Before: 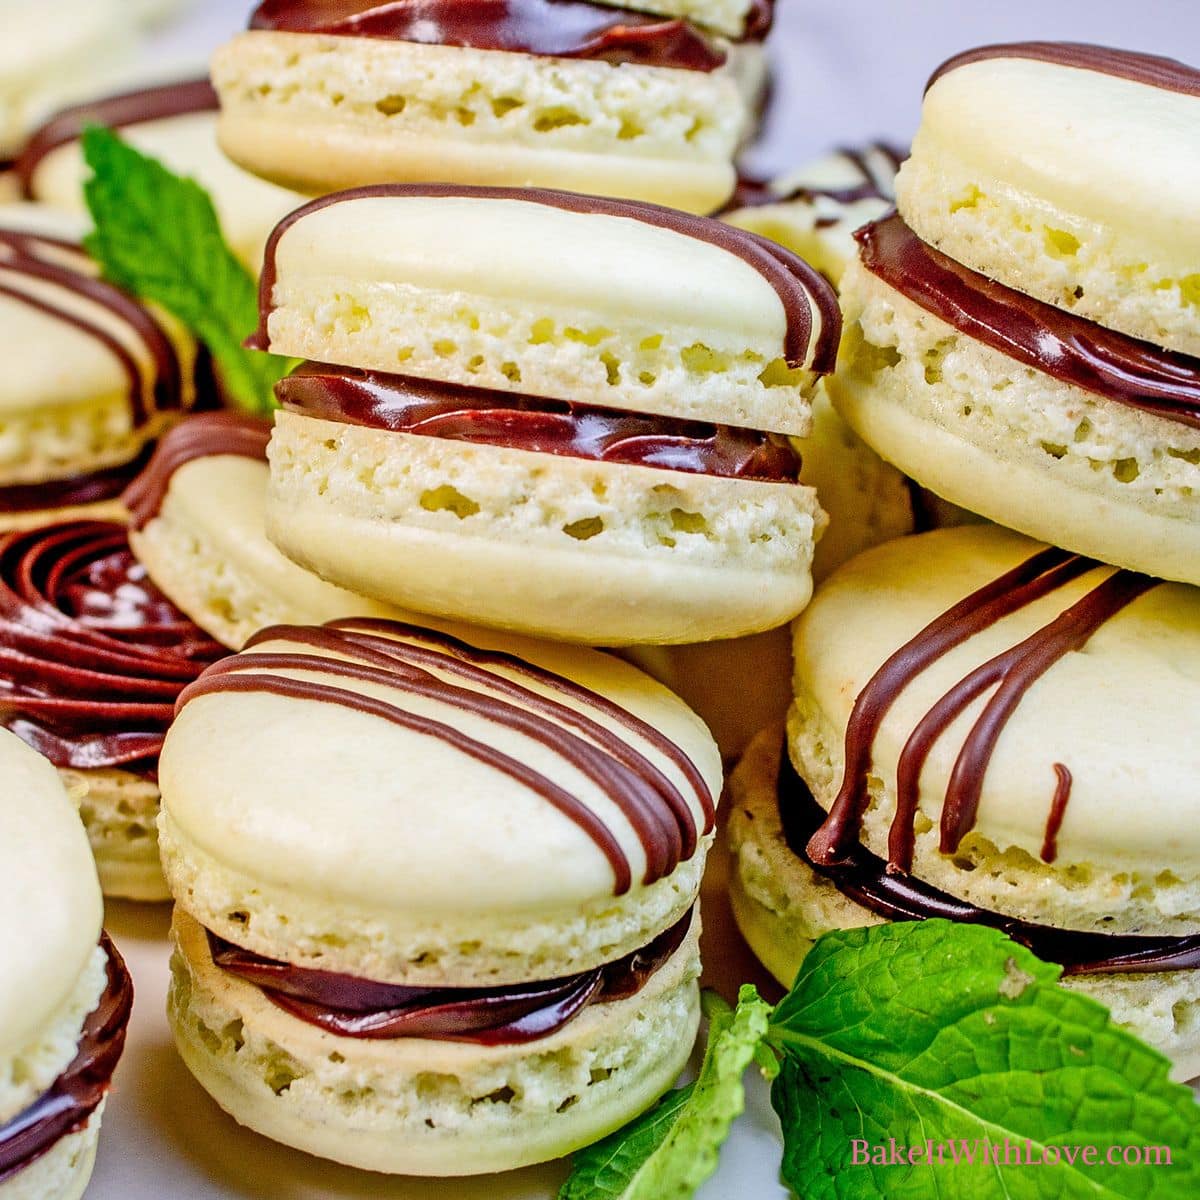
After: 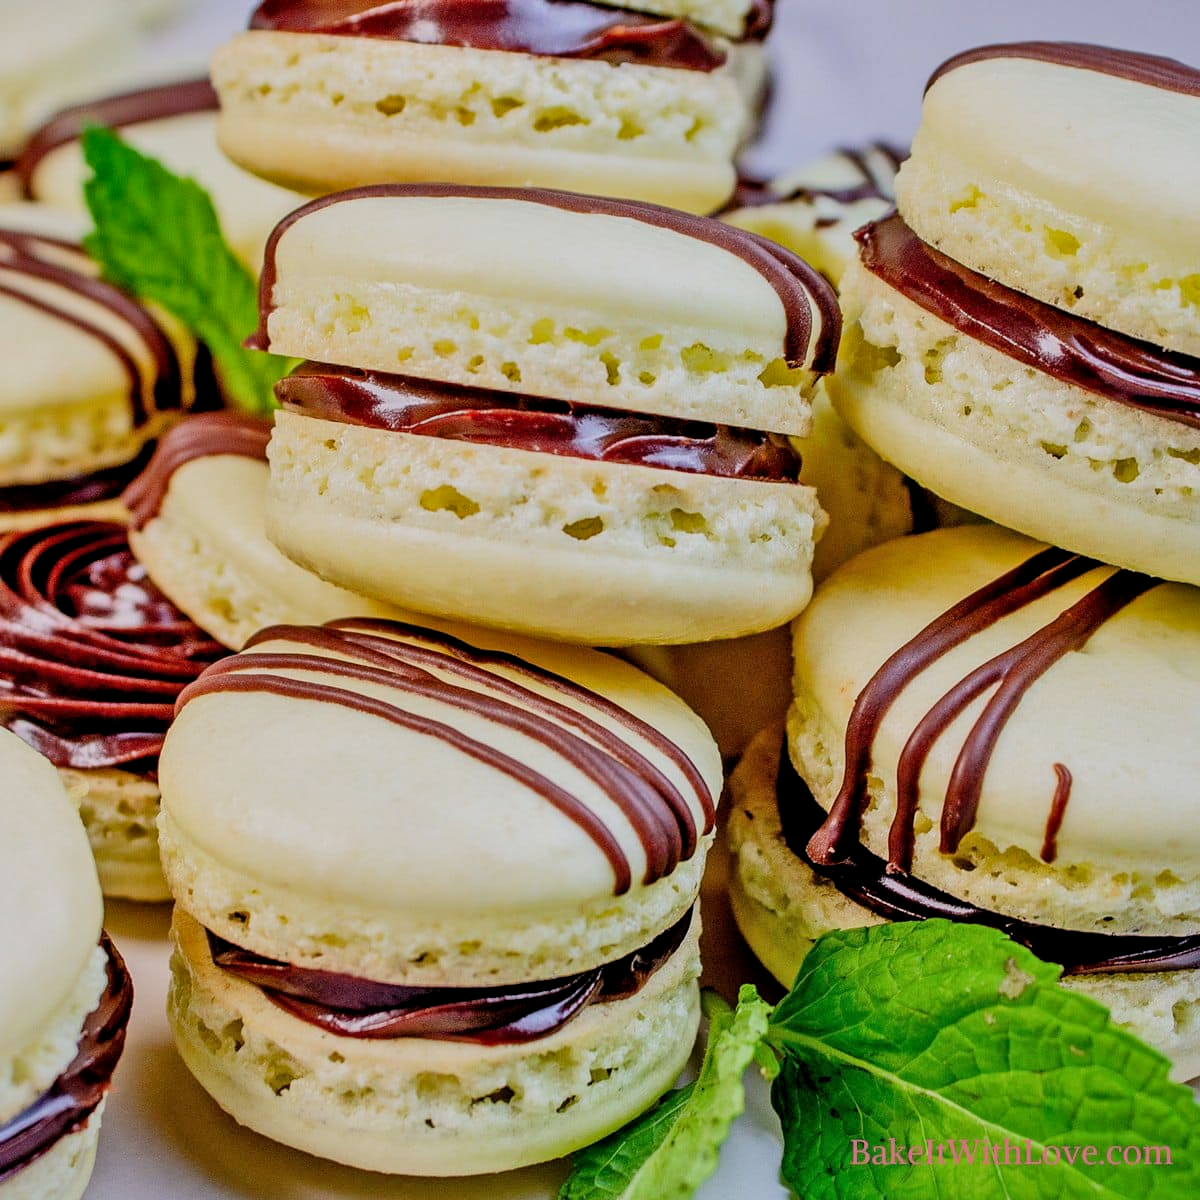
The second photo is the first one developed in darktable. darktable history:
filmic rgb: middle gray luminance 18.42%, black relative exposure -9 EV, white relative exposure 3.75 EV, threshold 6 EV, target black luminance 0%, hardness 4.85, latitude 67.35%, contrast 0.955, highlights saturation mix 20%, shadows ↔ highlights balance 21.36%, add noise in highlights 0, preserve chrominance luminance Y, color science v3 (2019), use custom middle-gray values true, iterations of high-quality reconstruction 0, contrast in highlights soft, enable highlight reconstruction true
shadows and highlights: shadows 60, soften with gaussian
